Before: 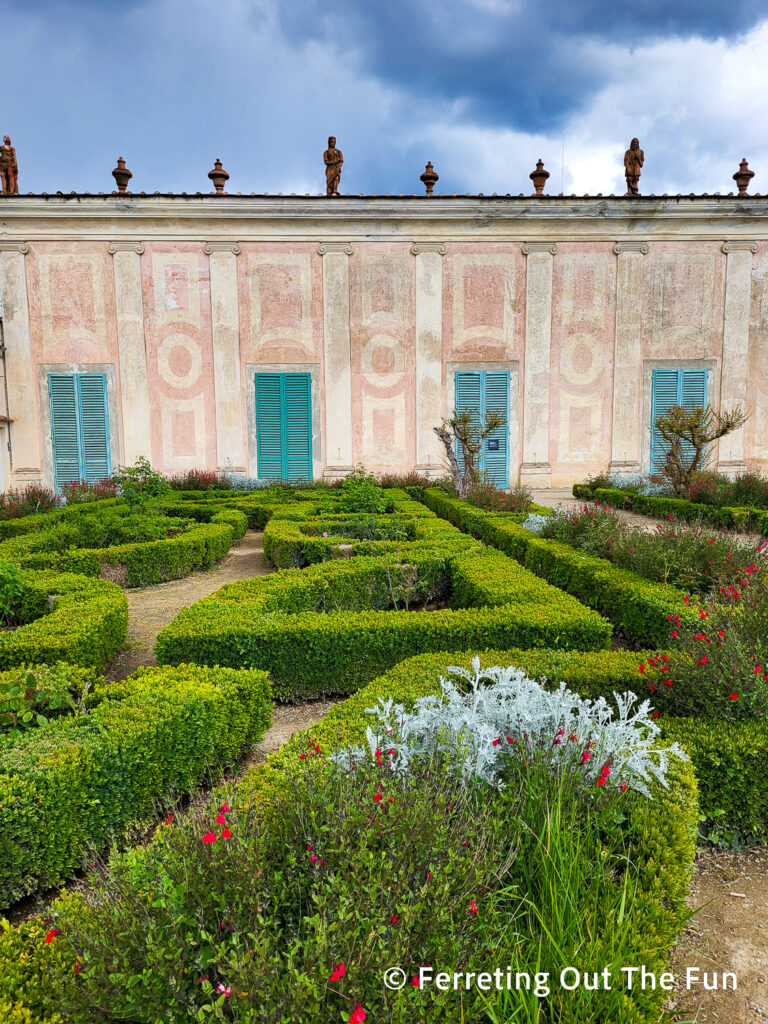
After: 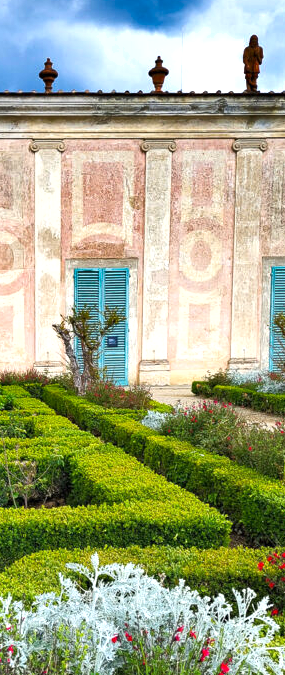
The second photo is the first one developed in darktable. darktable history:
shadows and highlights: highlights color adjustment 79.19%, soften with gaussian
exposure: exposure 0.515 EV, compensate exposure bias true, compensate highlight preservation false
sharpen: radius 2.856, amount 0.861, threshold 47.367
crop and rotate: left 49.681%, top 10.103%, right 13.113%, bottom 23.962%
